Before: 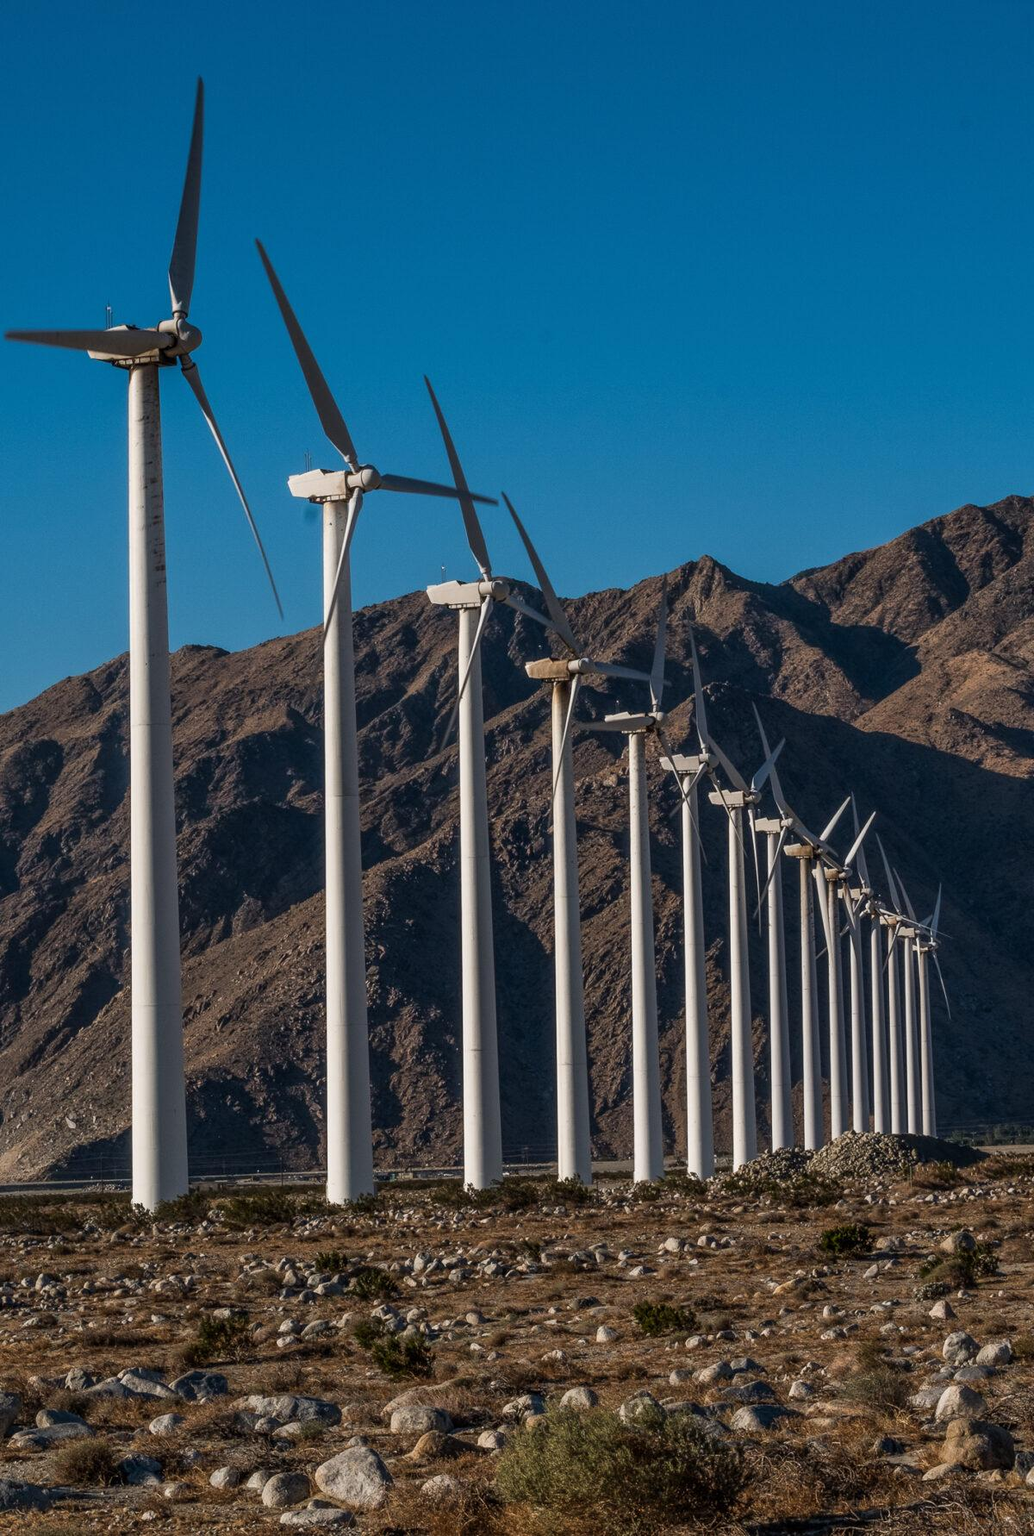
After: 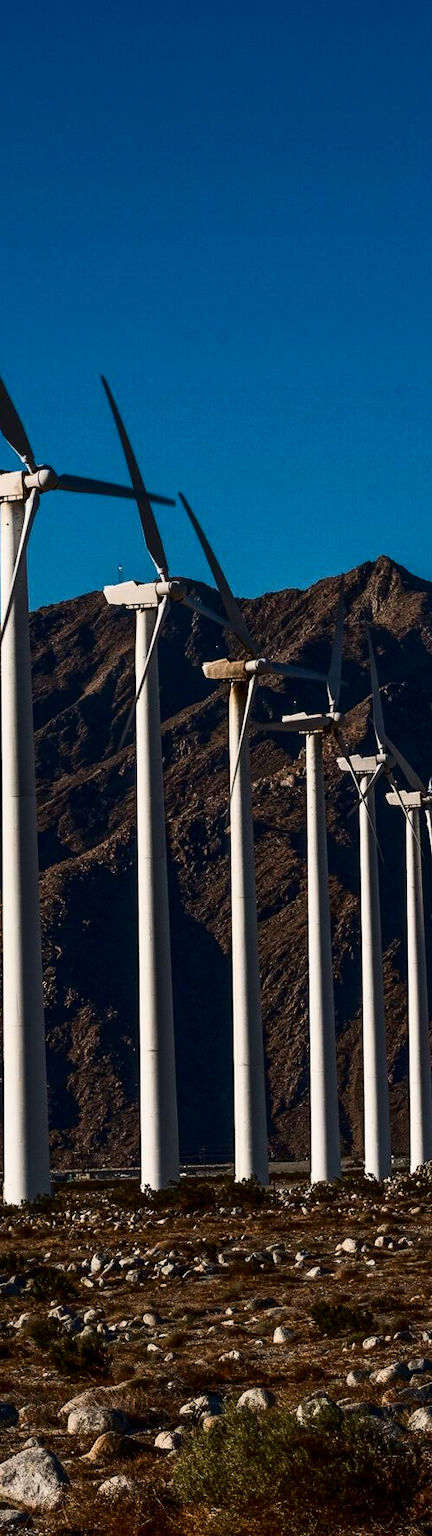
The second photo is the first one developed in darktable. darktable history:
crop: left 31.257%, right 26.886%
contrast brightness saturation: contrast 0.318, brightness -0.07, saturation 0.165
